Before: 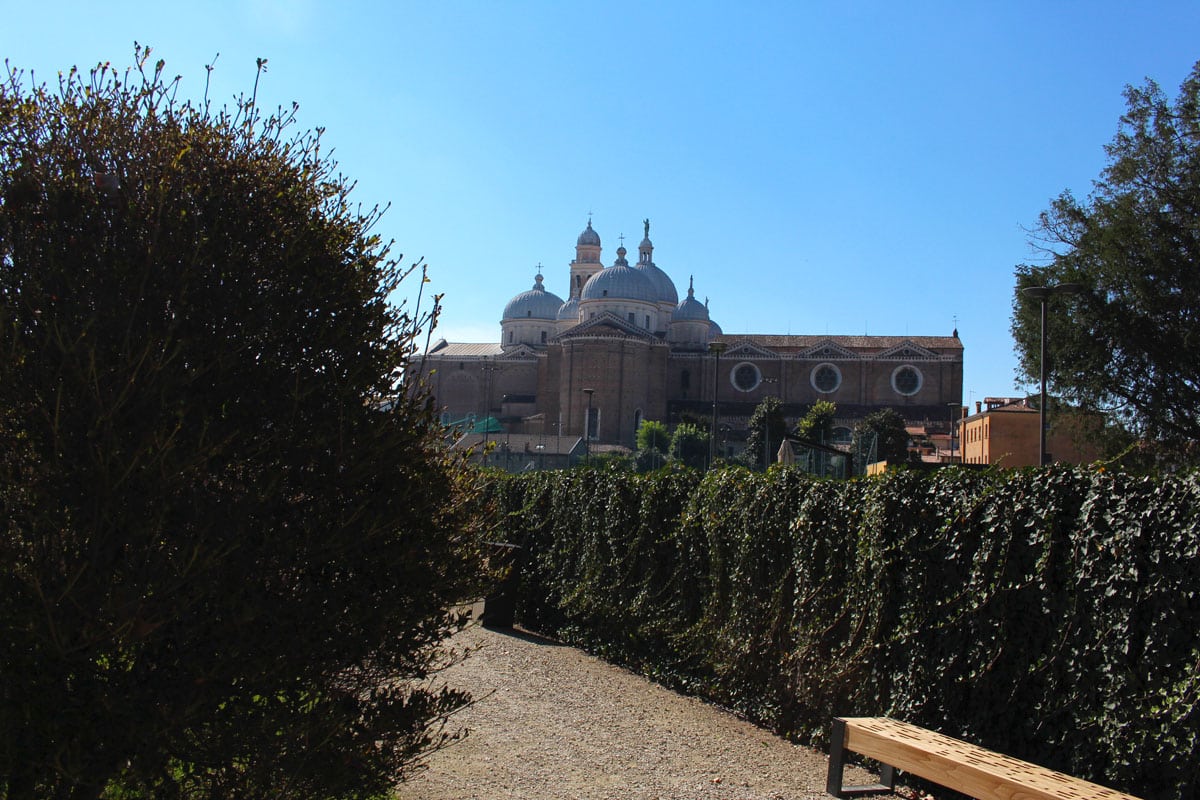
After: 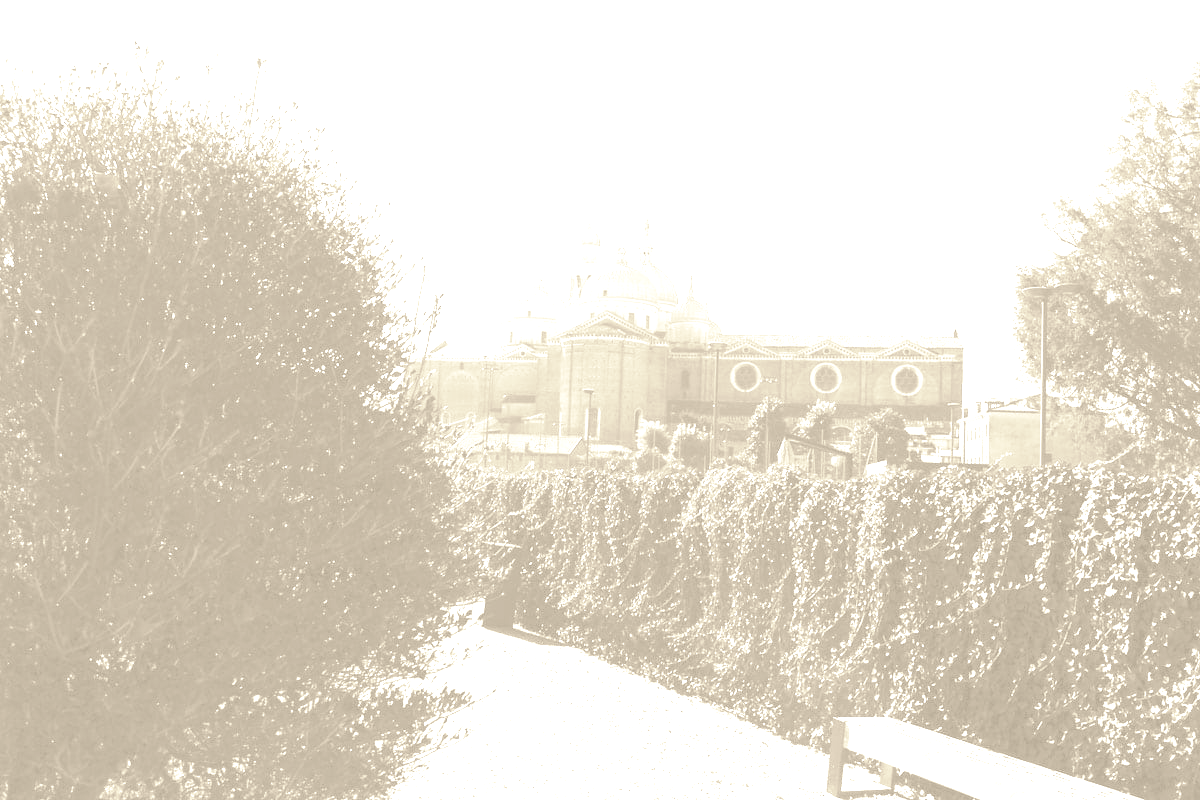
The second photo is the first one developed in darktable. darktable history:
split-toning: shadows › saturation 0.2
exposure: black level correction 0, exposure 2 EV, compensate highlight preservation false
colorize: hue 36°, saturation 71%, lightness 80.79%
